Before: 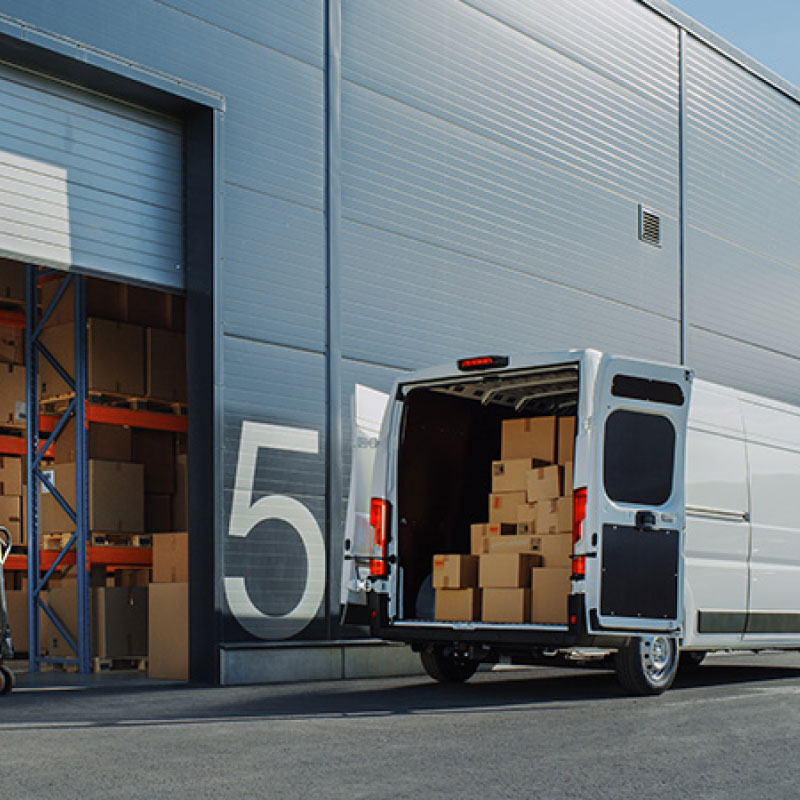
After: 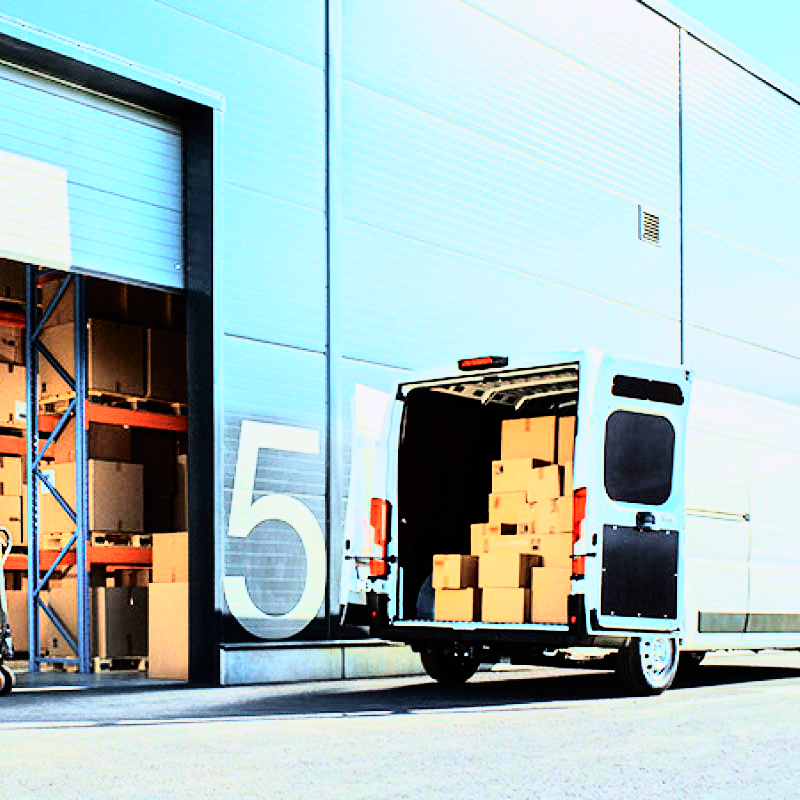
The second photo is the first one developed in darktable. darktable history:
rgb curve: curves: ch0 [(0, 0) (0.21, 0.15) (0.24, 0.21) (0.5, 0.75) (0.75, 0.96) (0.89, 0.99) (1, 1)]; ch1 [(0, 0.02) (0.21, 0.13) (0.25, 0.2) (0.5, 0.67) (0.75, 0.9) (0.89, 0.97) (1, 1)]; ch2 [(0, 0.02) (0.21, 0.13) (0.25, 0.2) (0.5, 0.67) (0.75, 0.9) (0.89, 0.97) (1, 1)], compensate middle gray true
tone equalizer: -7 EV 0.15 EV, -6 EV 0.6 EV, -5 EV 1.15 EV, -4 EV 1.33 EV, -3 EV 1.15 EV, -2 EV 0.6 EV, -1 EV 0.15 EV, mask exposure compensation -0.5 EV
tone curve: curves: ch0 [(0, 0) (0.091, 0.075) (0.409, 0.457) (0.733, 0.82) (0.844, 0.908) (0.909, 0.942) (1, 0.973)]; ch1 [(0, 0) (0.437, 0.404) (0.5, 0.5) (0.529, 0.556) (0.58, 0.606) (0.616, 0.654) (1, 1)]; ch2 [(0, 0) (0.442, 0.415) (0.5, 0.5) (0.535, 0.557) (0.585, 0.62) (1, 1)], color space Lab, independent channels, preserve colors none
